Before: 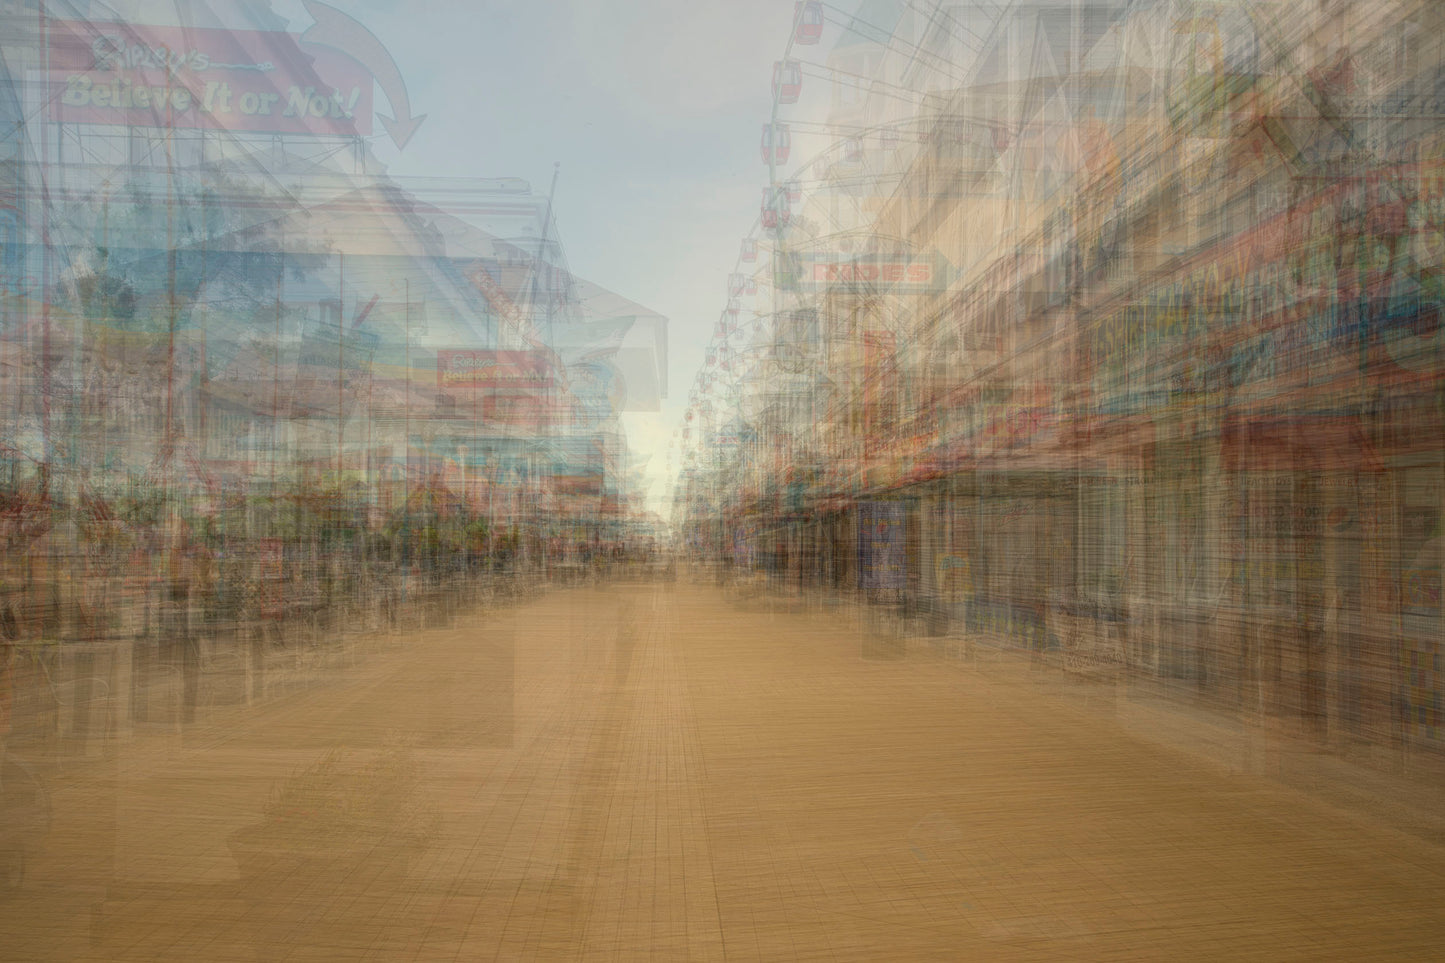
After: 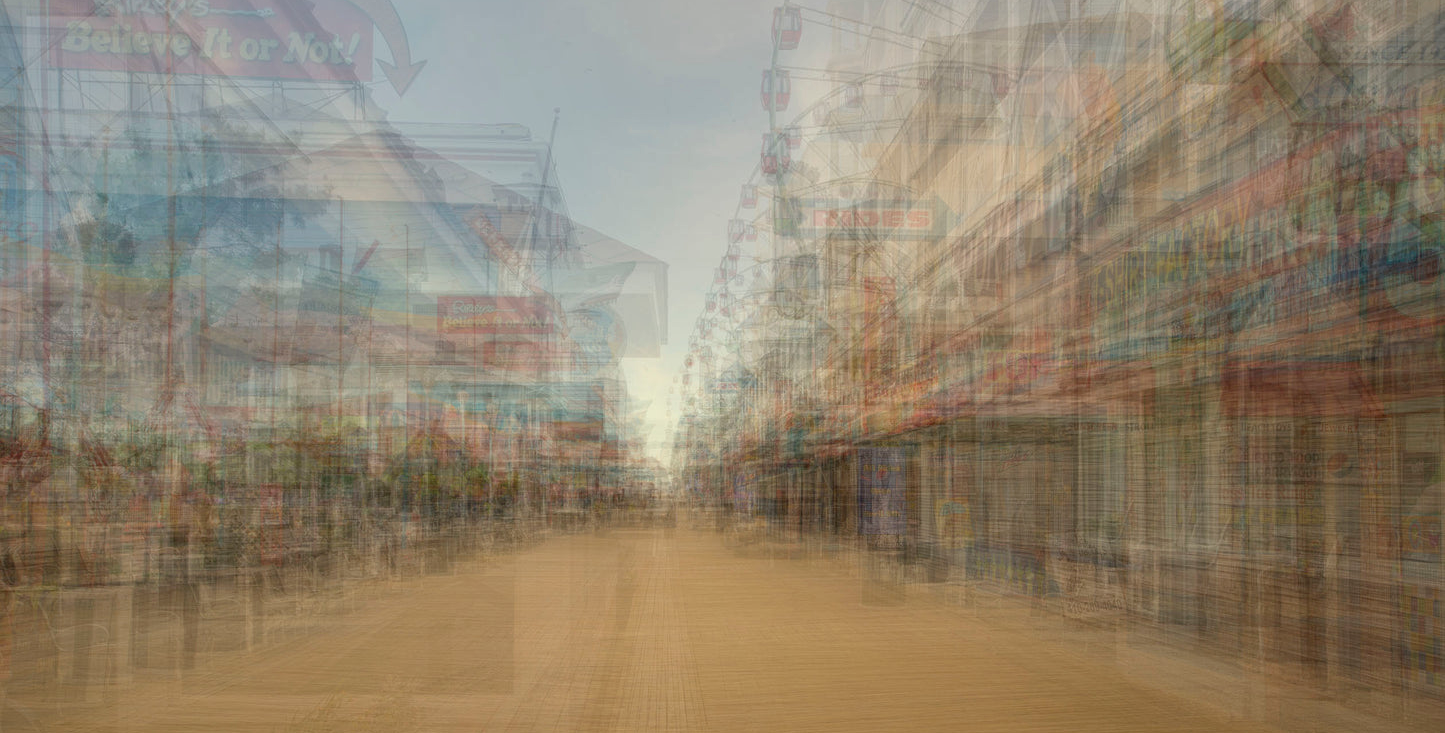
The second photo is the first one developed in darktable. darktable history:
shadows and highlights: soften with gaussian
tone curve: curves: ch0 [(0, 0) (0.584, 0.595) (1, 1)], preserve colors none
crop: top 5.63%, bottom 18.202%
